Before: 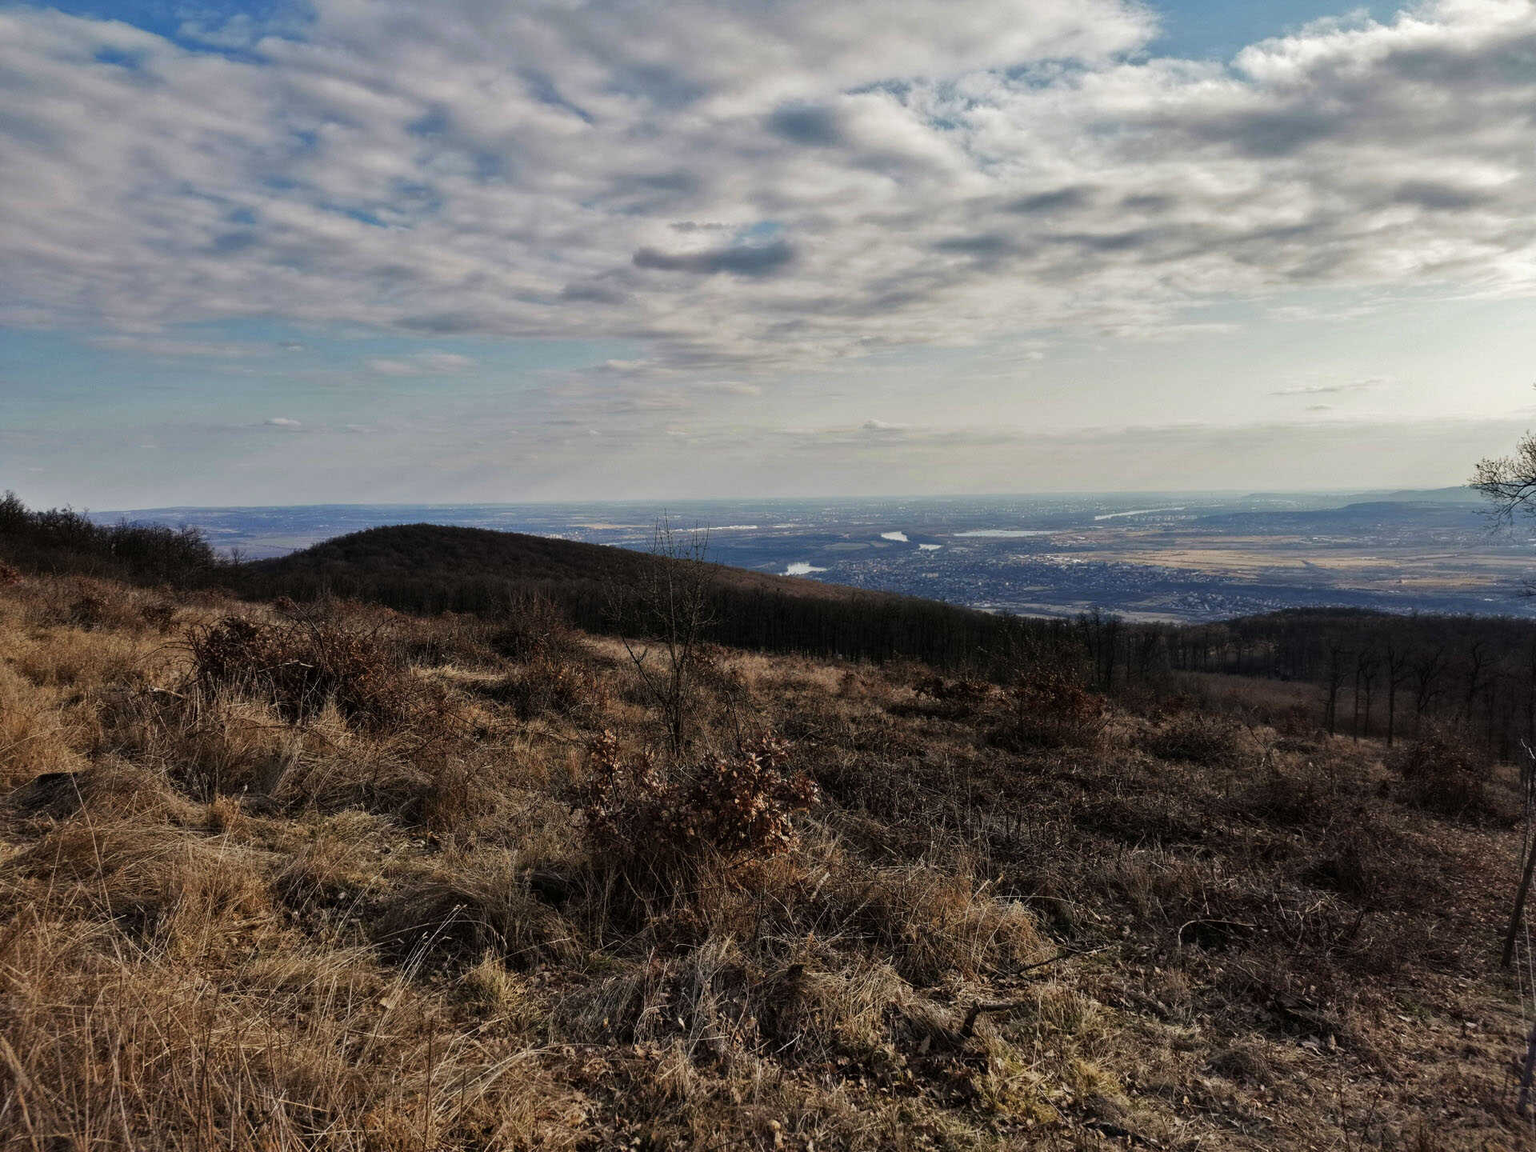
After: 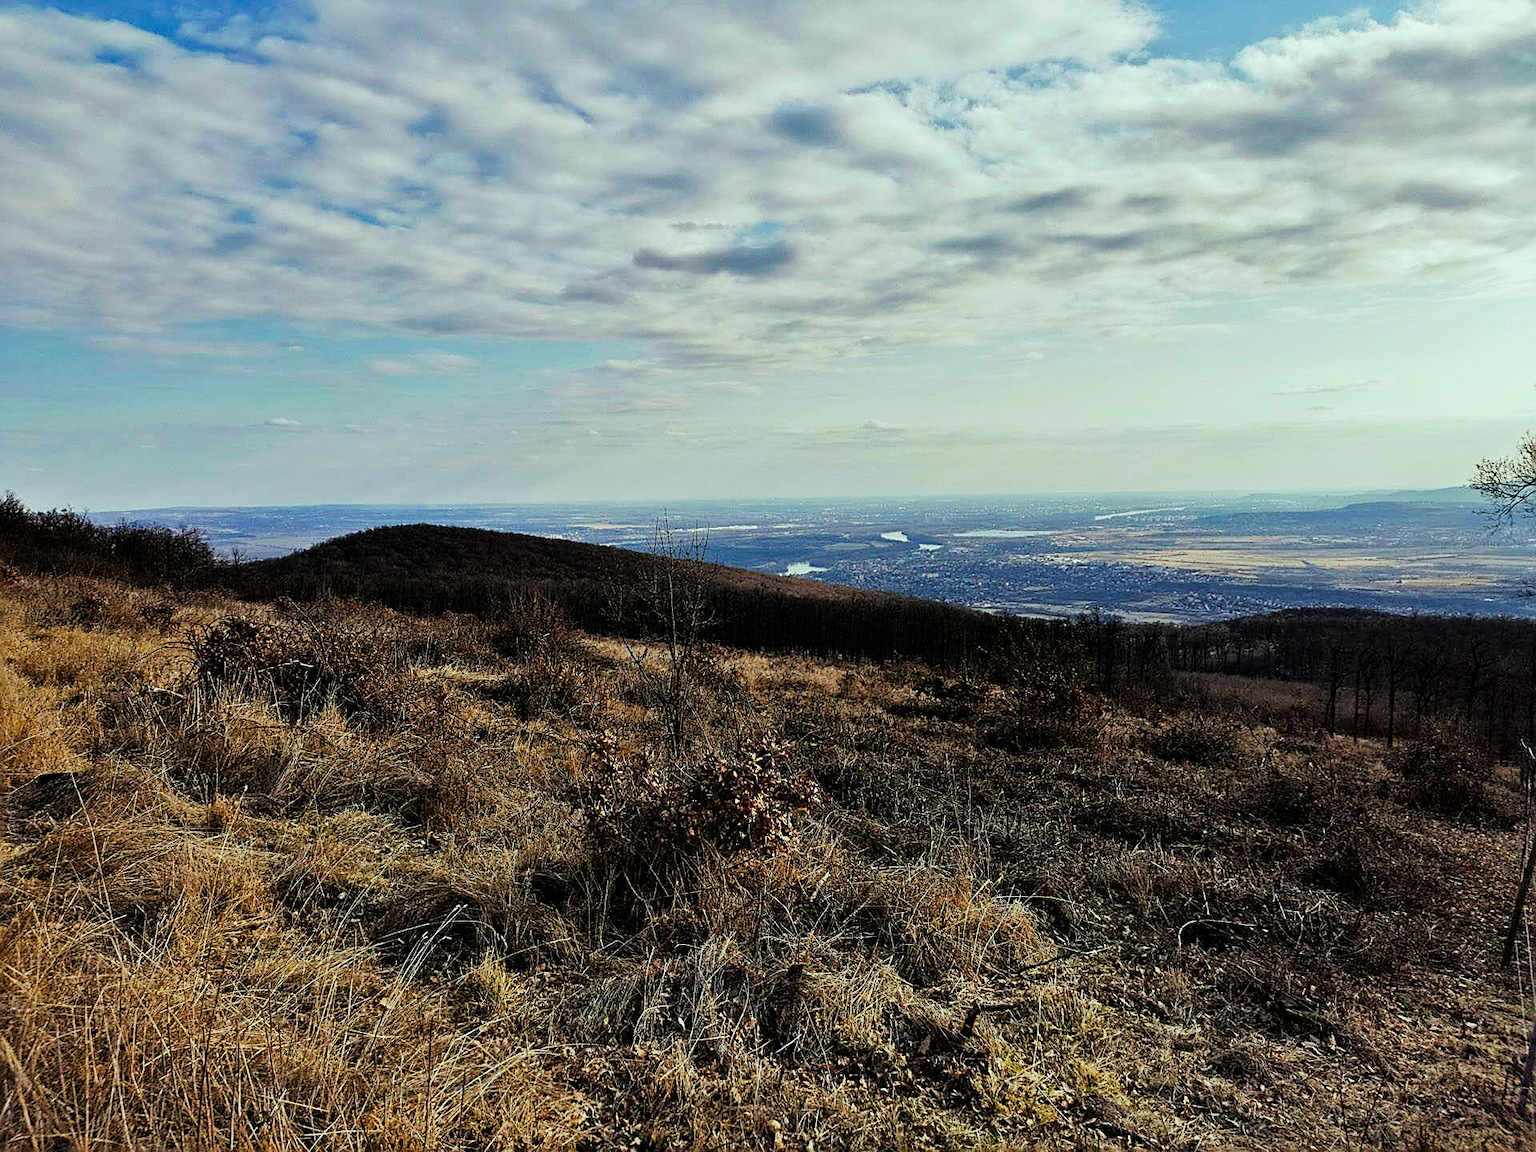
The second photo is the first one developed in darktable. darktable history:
sharpen: amount 1.016
filmic rgb: black relative exposure -7.65 EV, white relative exposure 4.56 EV, threshold 5.94 EV, hardness 3.61, enable highlight reconstruction true
color balance rgb: highlights gain › luminance 19.71%, highlights gain › chroma 2.788%, highlights gain › hue 175.72°, linear chroma grading › global chroma 6.878%, perceptual saturation grading › global saturation 19.685%, perceptual brilliance grading › global brilliance 17.215%, global vibrance 9.464%
